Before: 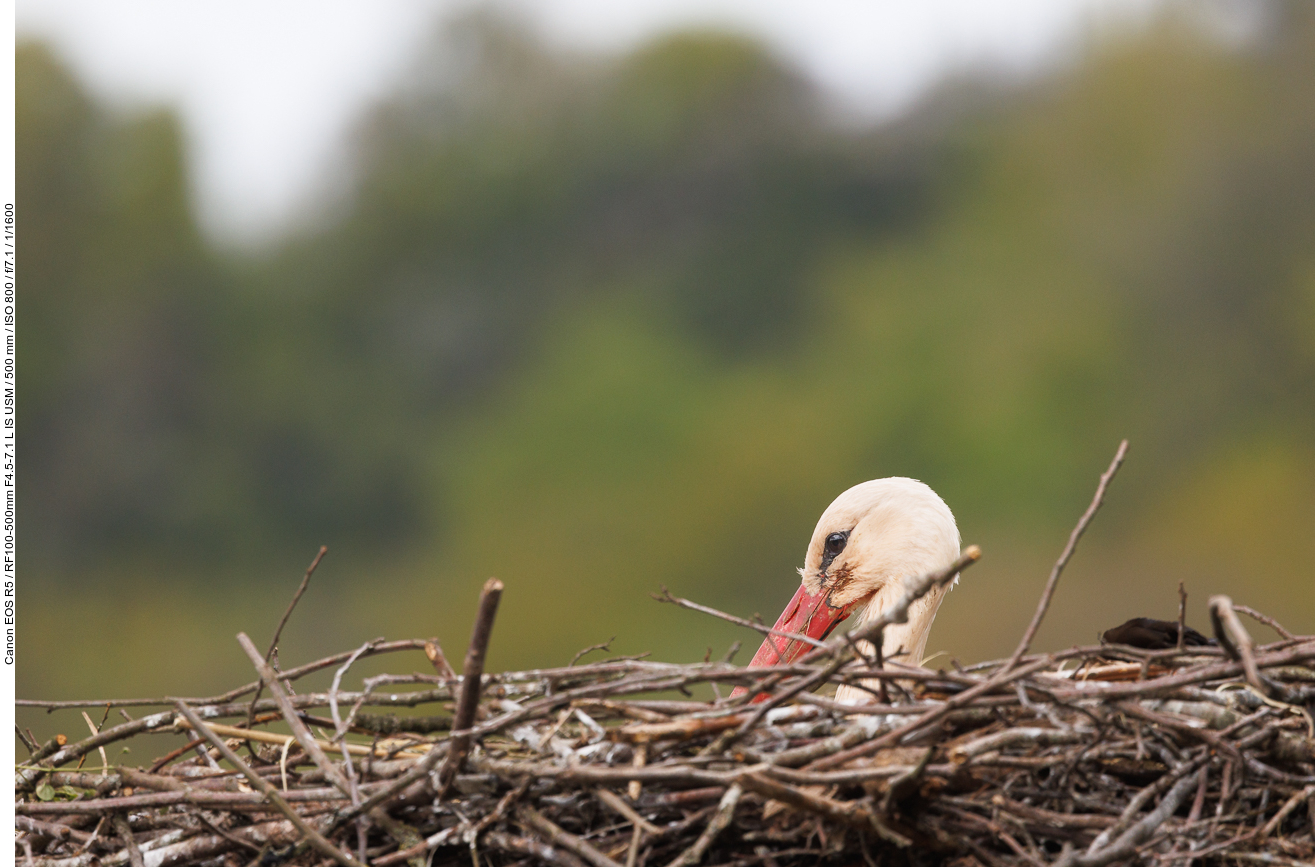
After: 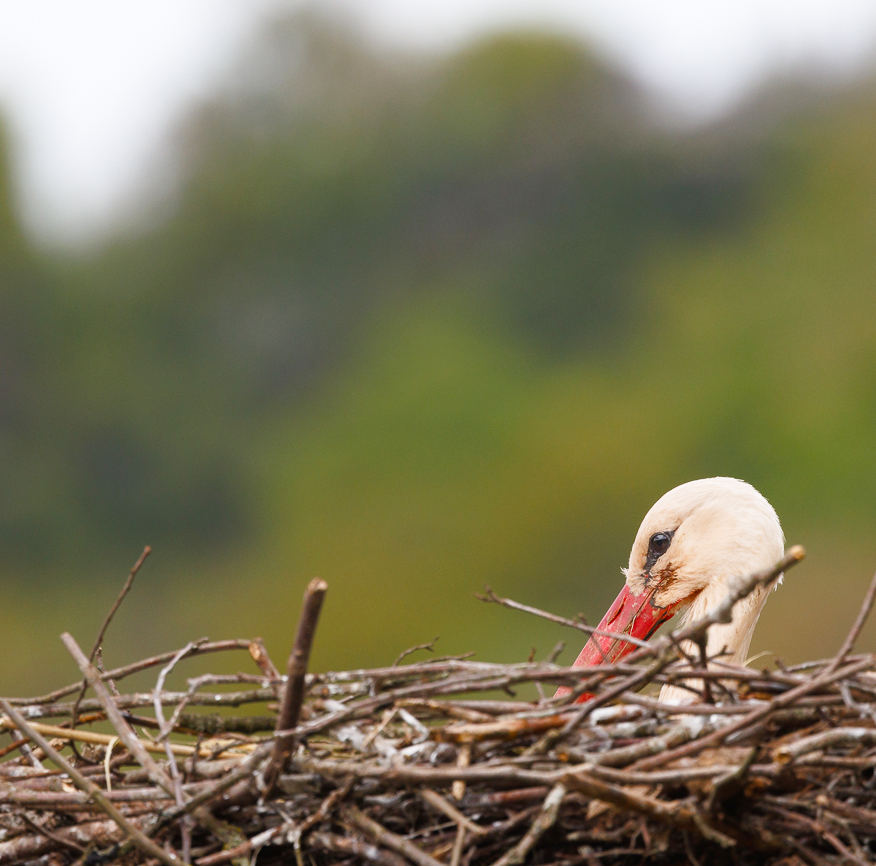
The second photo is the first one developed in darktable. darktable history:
crop and rotate: left 13.409%, right 19.924%
color balance rgb: perceptual saturation grading › global saturation 20%, perceptual saturation grading › highlights -25%, perceptual saturation grading › shadows 25%
levels: levels [0, 0.492, 0.984]
